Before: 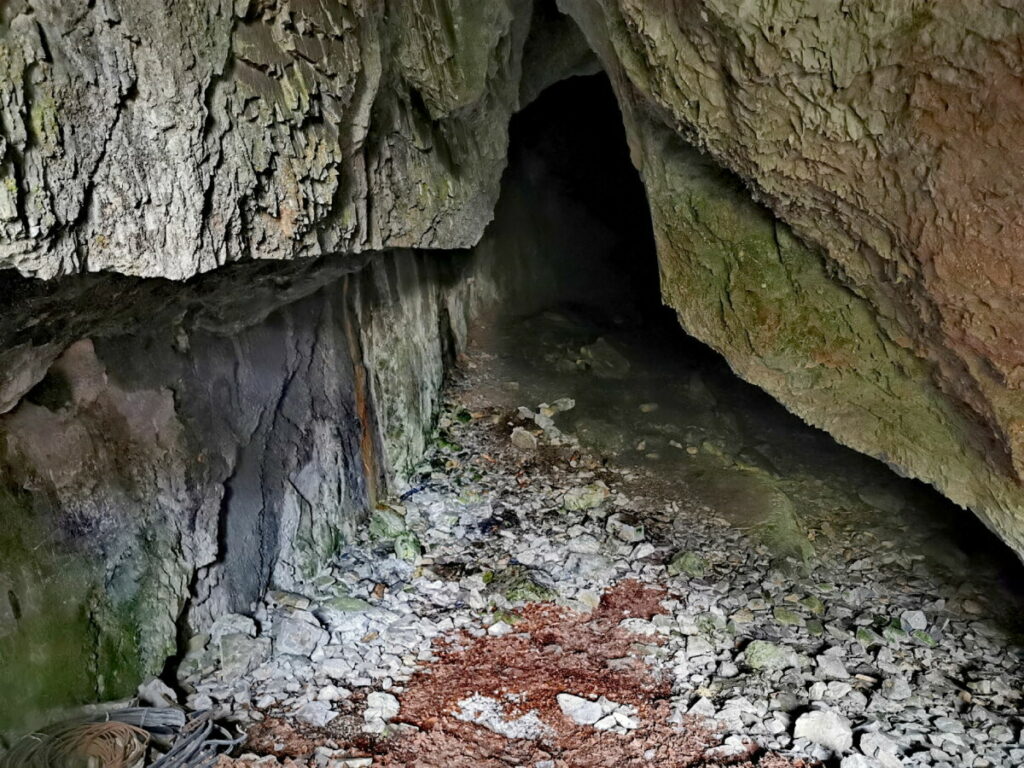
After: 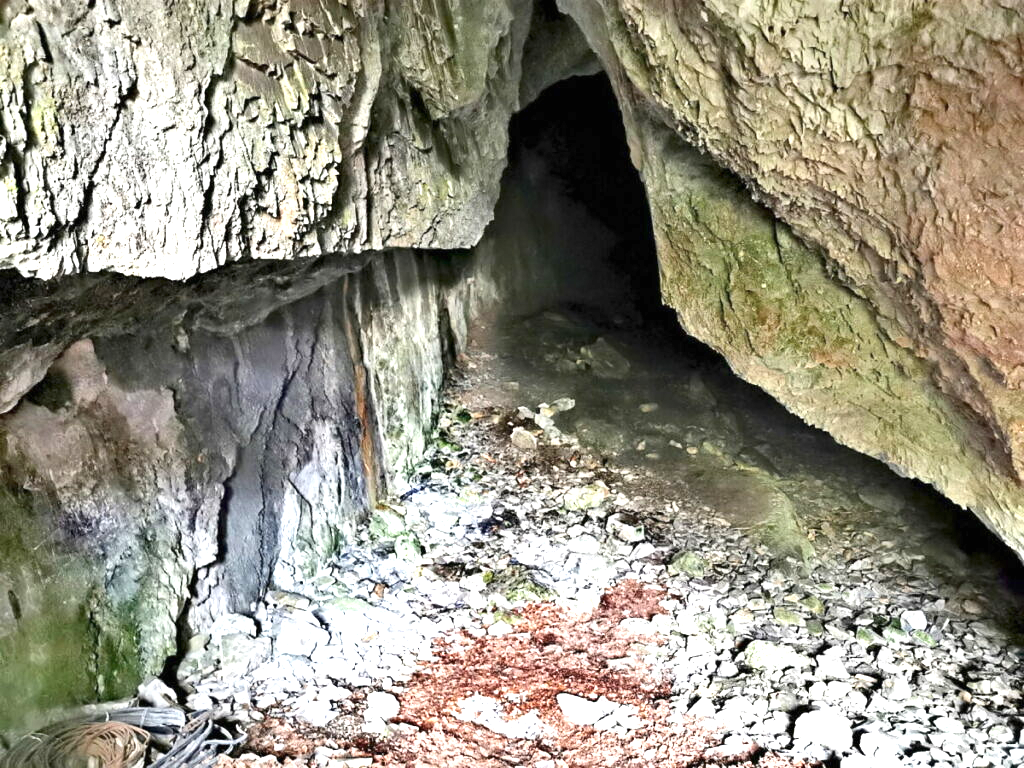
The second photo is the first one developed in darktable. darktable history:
contrast brightness saturation: contrast 0.115, saturation -0.169
exposure: black level correction 0, exposure 1.7 EV, compensate highlight preservation false
